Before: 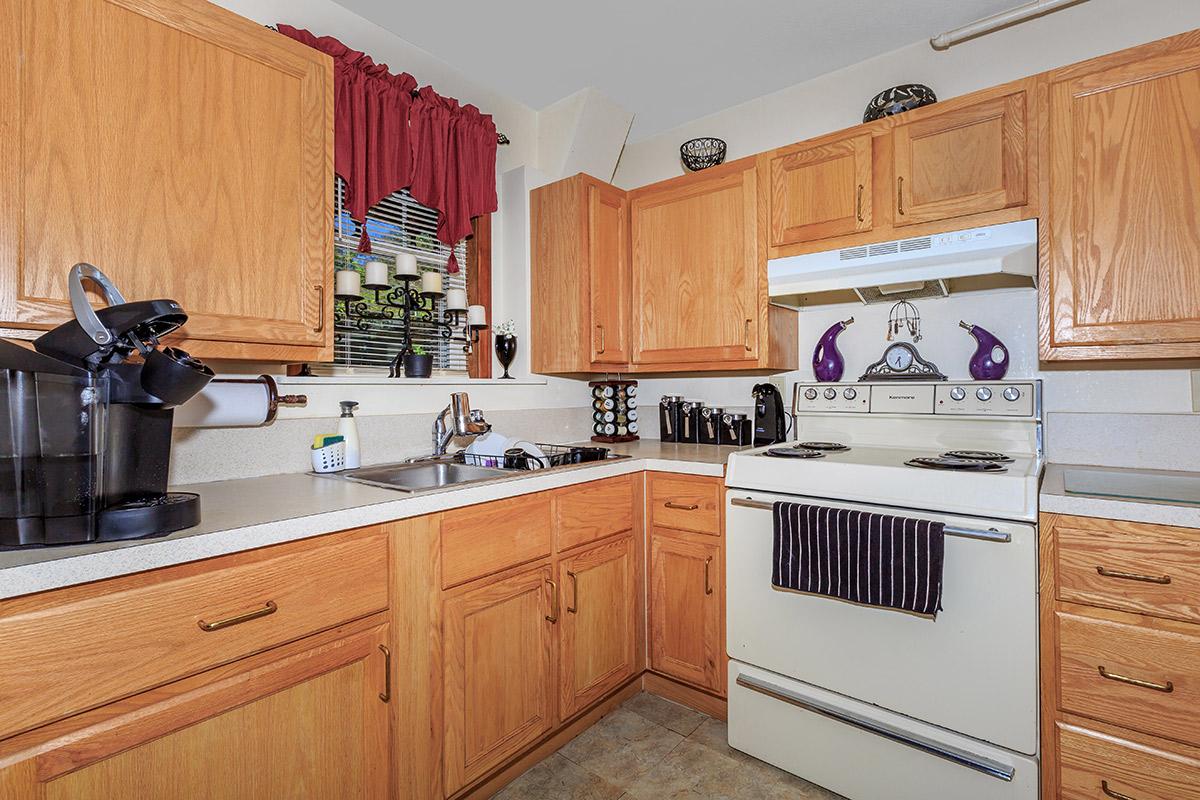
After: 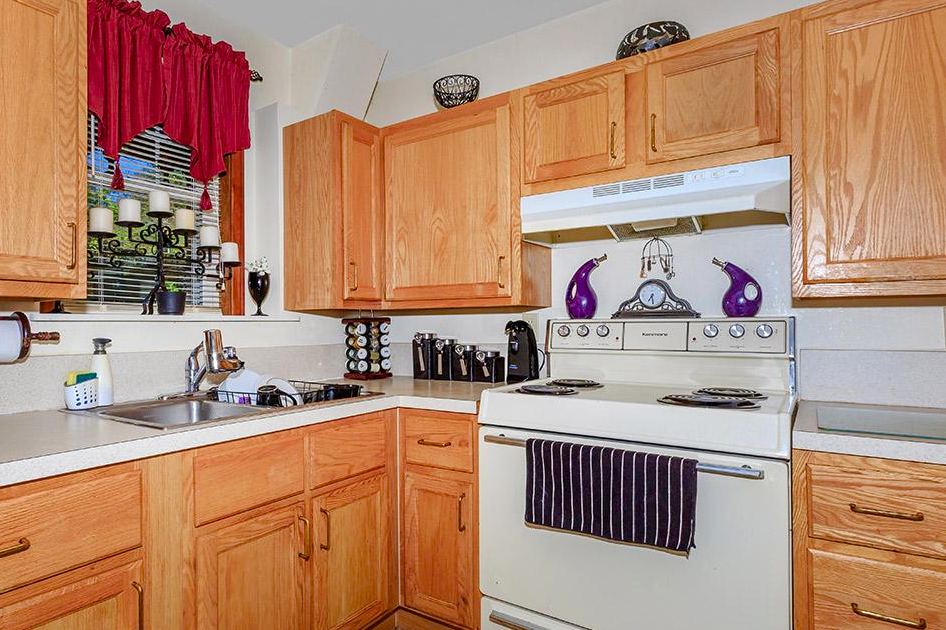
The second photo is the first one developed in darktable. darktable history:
crop and rotate: left 20.645%, top 7.896%, right 0.483%, bottom 13.33%
color balance rgb: perceptual saturation grading › global saturation 20%, perceptual saturation grading › highlights -49.766%, perceptual saturation grading › shadows 24.712%, global vibrance 19.796%
contrast brightness saturation: saturation 0.128
tone equalizer: on, module defaults
